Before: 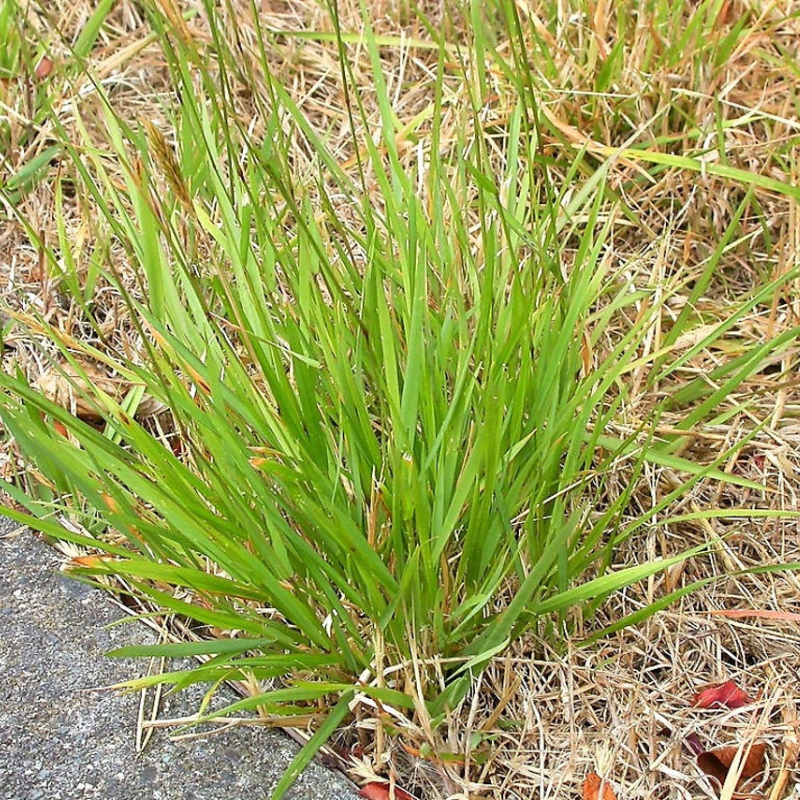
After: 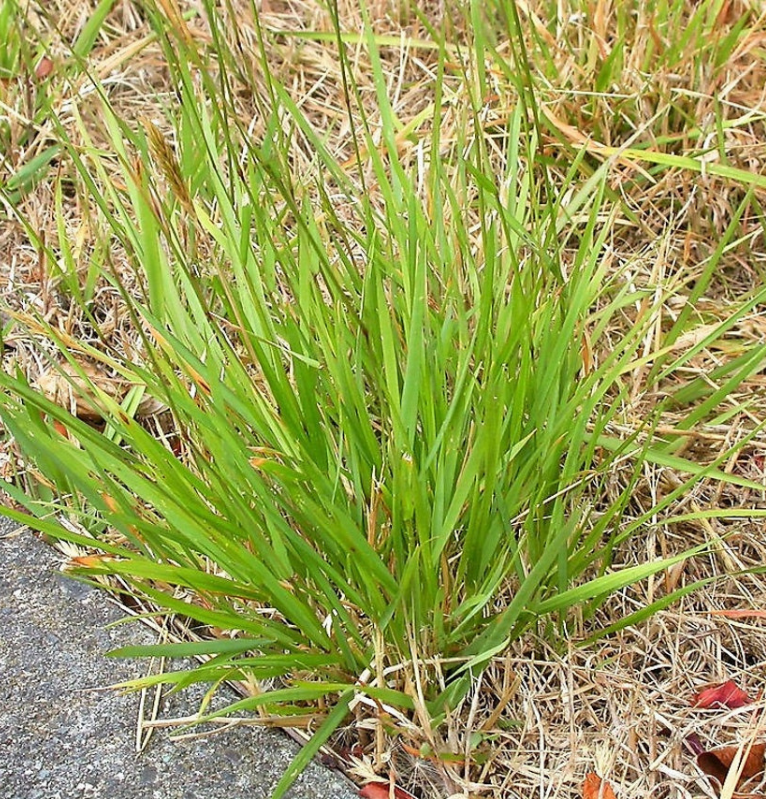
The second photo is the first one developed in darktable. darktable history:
exposure: exposure -0.04 EV, compensate highlight preservation false
crop: right 4.126%, bottom 0.031%
